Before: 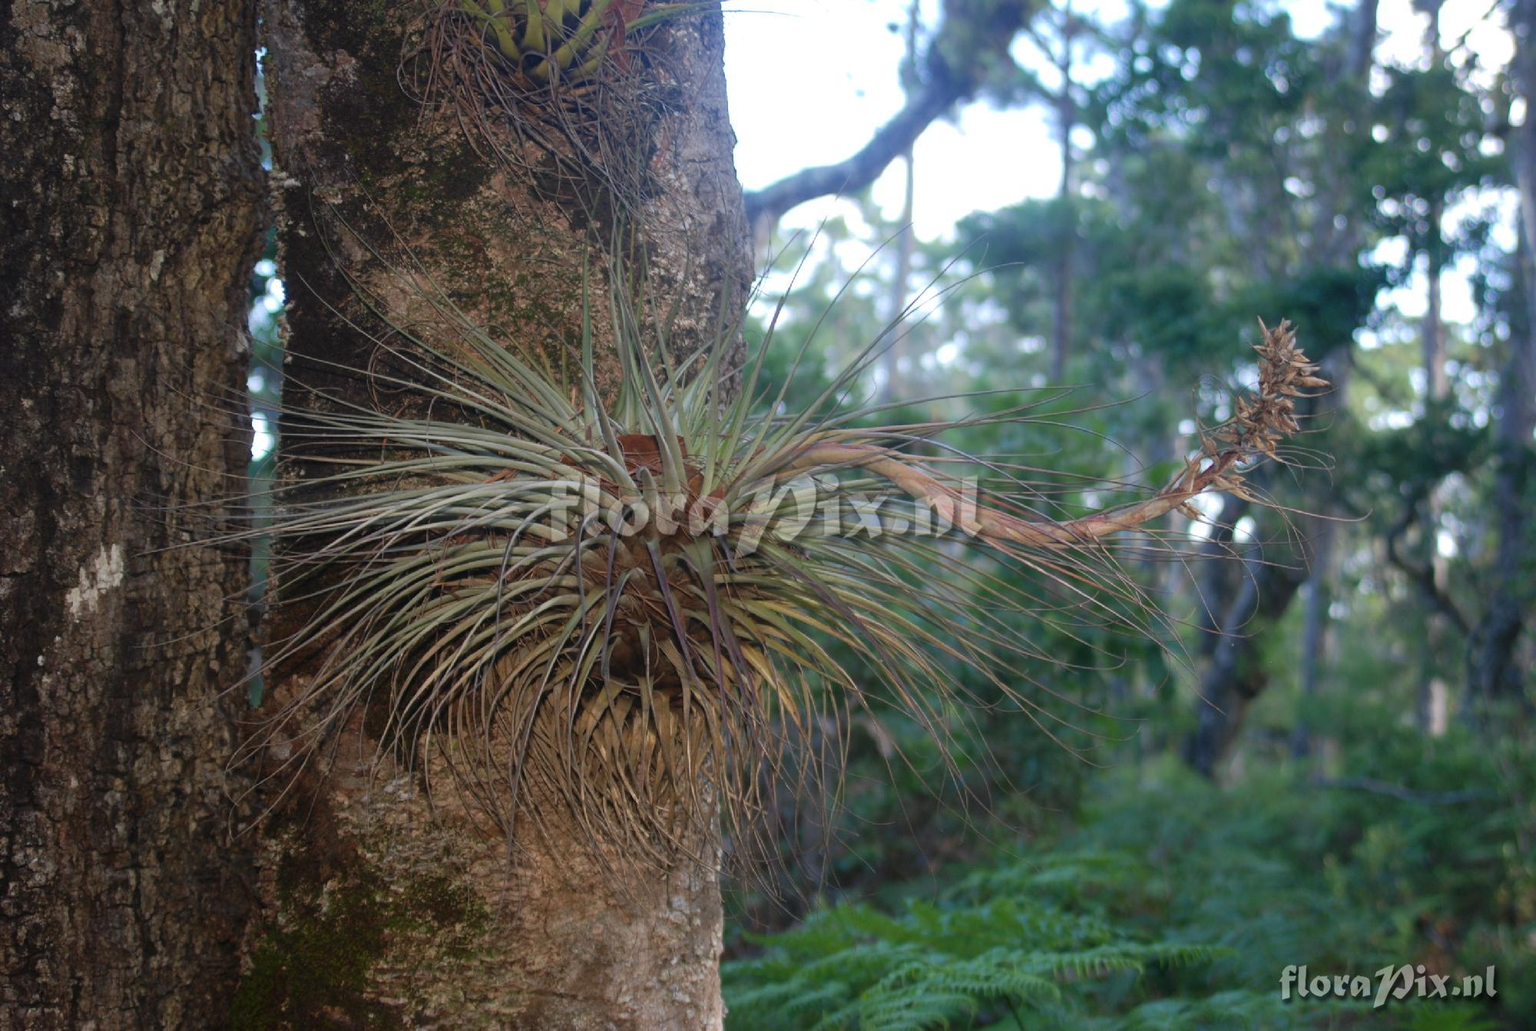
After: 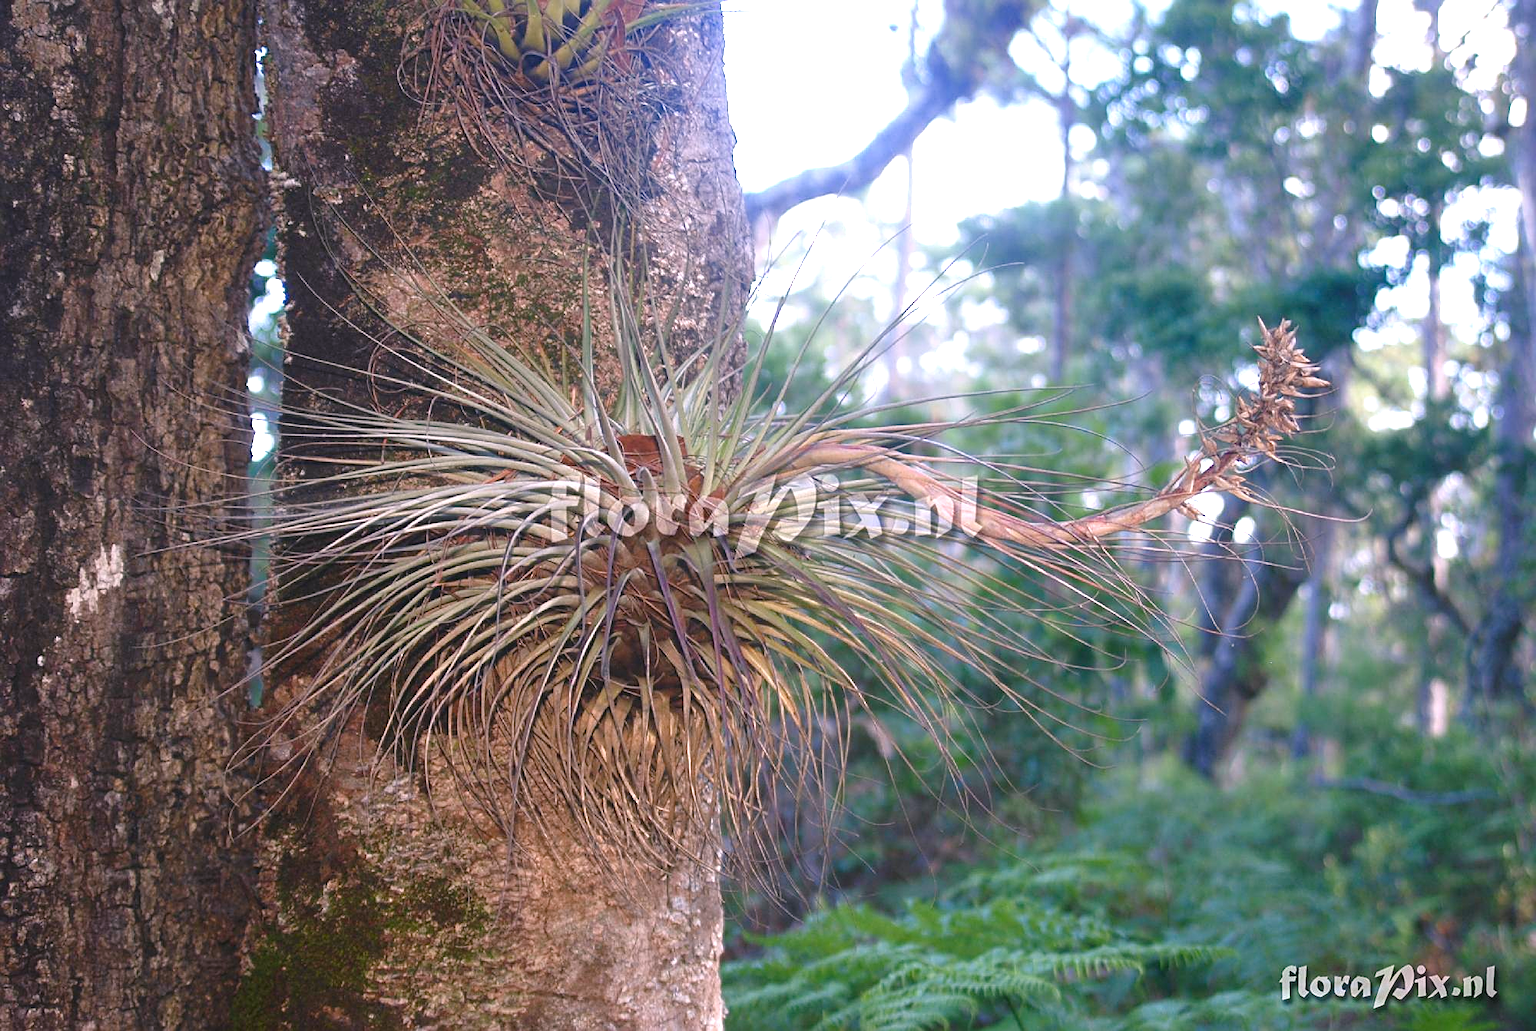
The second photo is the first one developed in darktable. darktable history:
color balance rgb: shadows lift › chroma 2%, shadows lift › hue 250°, power › hue 326.4°, highlights gain › chroma 2%, highlights gain › hue 64.8°, global offset › luminance 0.5%, global offset › hue 58.8°, perceptual saturation grading › highlights -25%, perceptual saturation grading › shadows 30%, global vibrance 15%
sharpen: on, module defaults
exposure: exposure 0.943 EV, compensate highlight preservation false
white balance: red 1.066, blue 1.119
